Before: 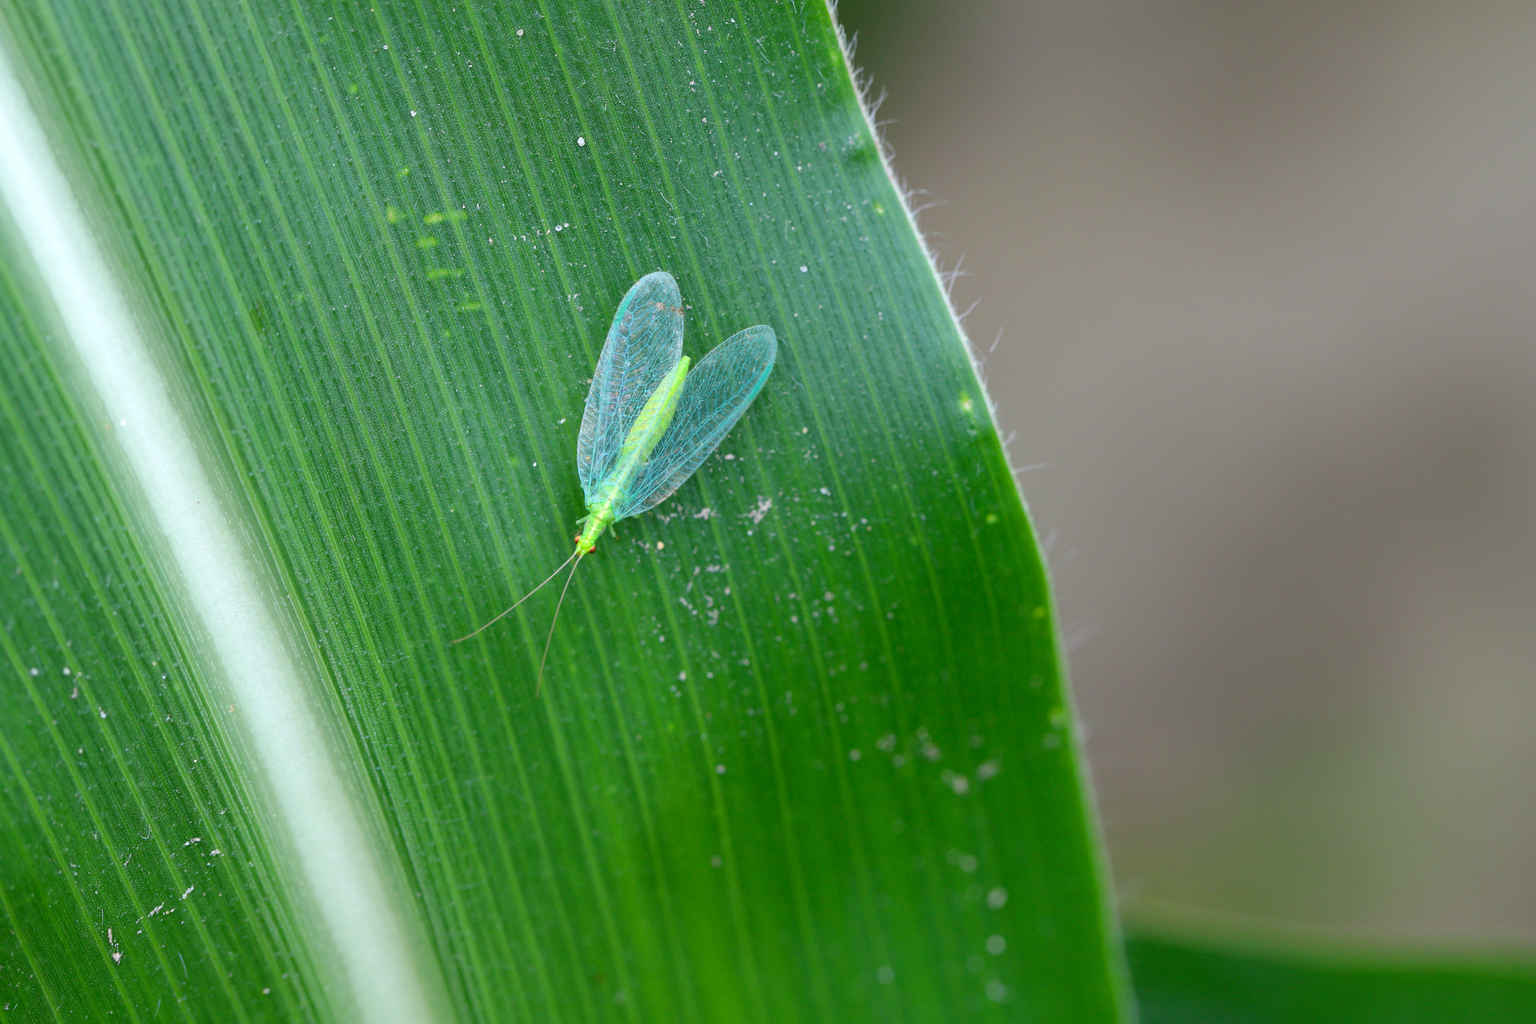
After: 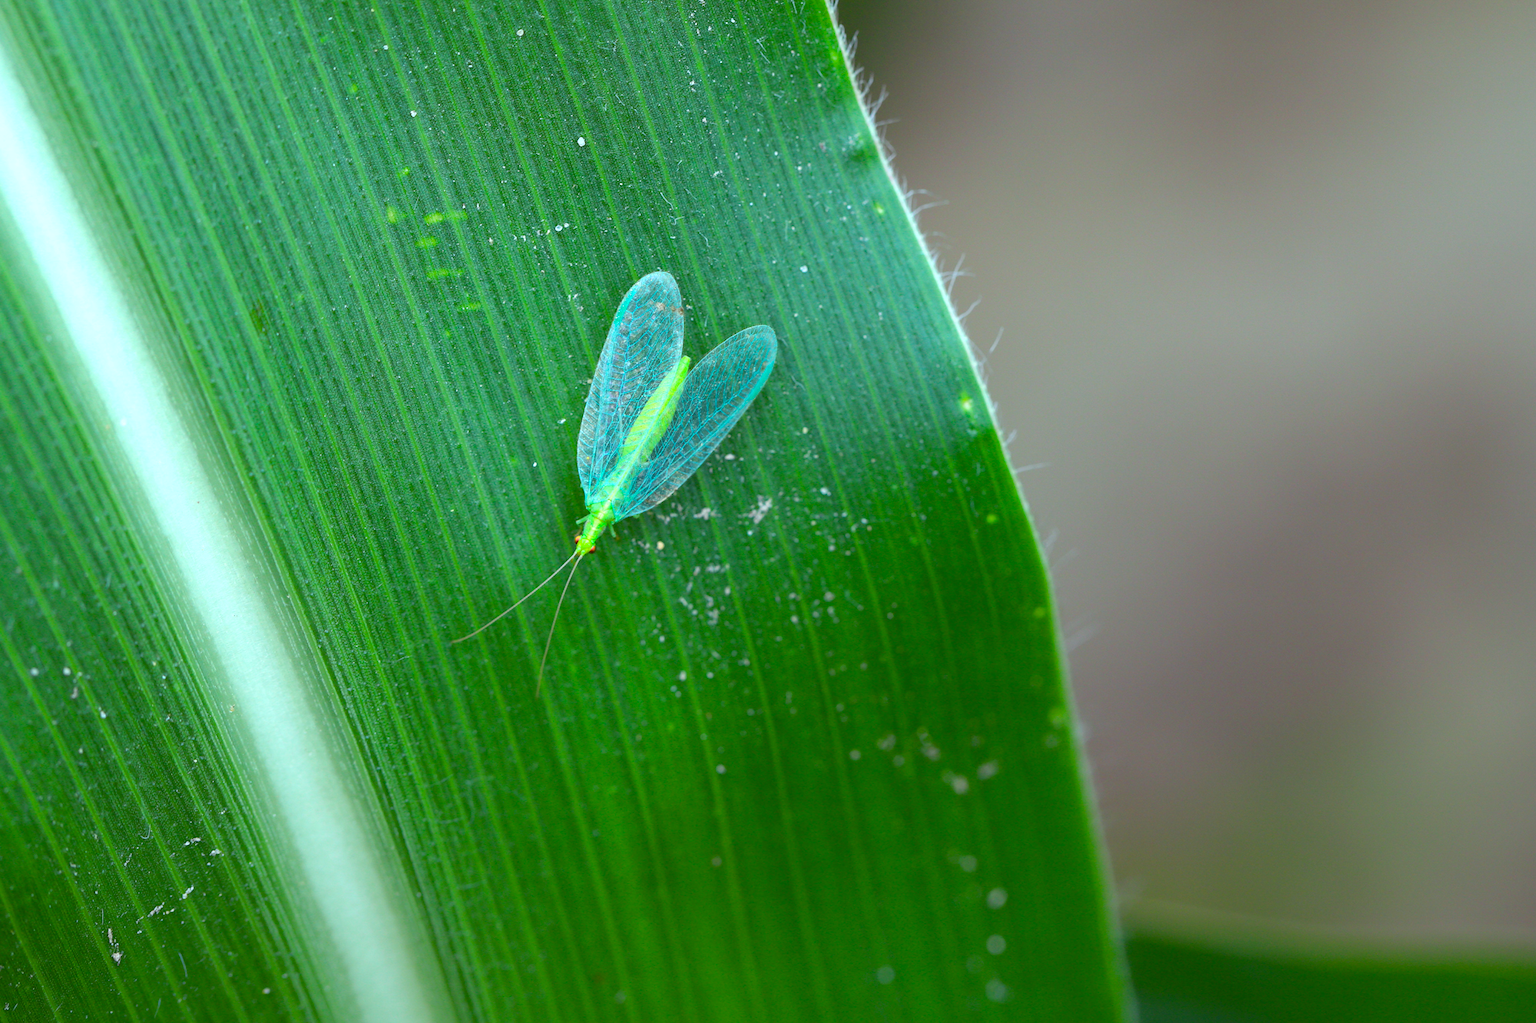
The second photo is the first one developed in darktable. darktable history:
graduated density: rotation -180°, offset 24.95
exposure: compensate exposure bias true, compensate highlight preservation false
color balance rgb: shadows lift › luminance 0.49%, shadows lift › chroma 6.83%, shadows lift › hue 300.29°, power › hue 208.98°, highlights gain › luminance 20.24%, highlights gain › chroma 2.73%, highlights gain › hue 173.85°, perceptual saturation grading › global saturation 18.05%
